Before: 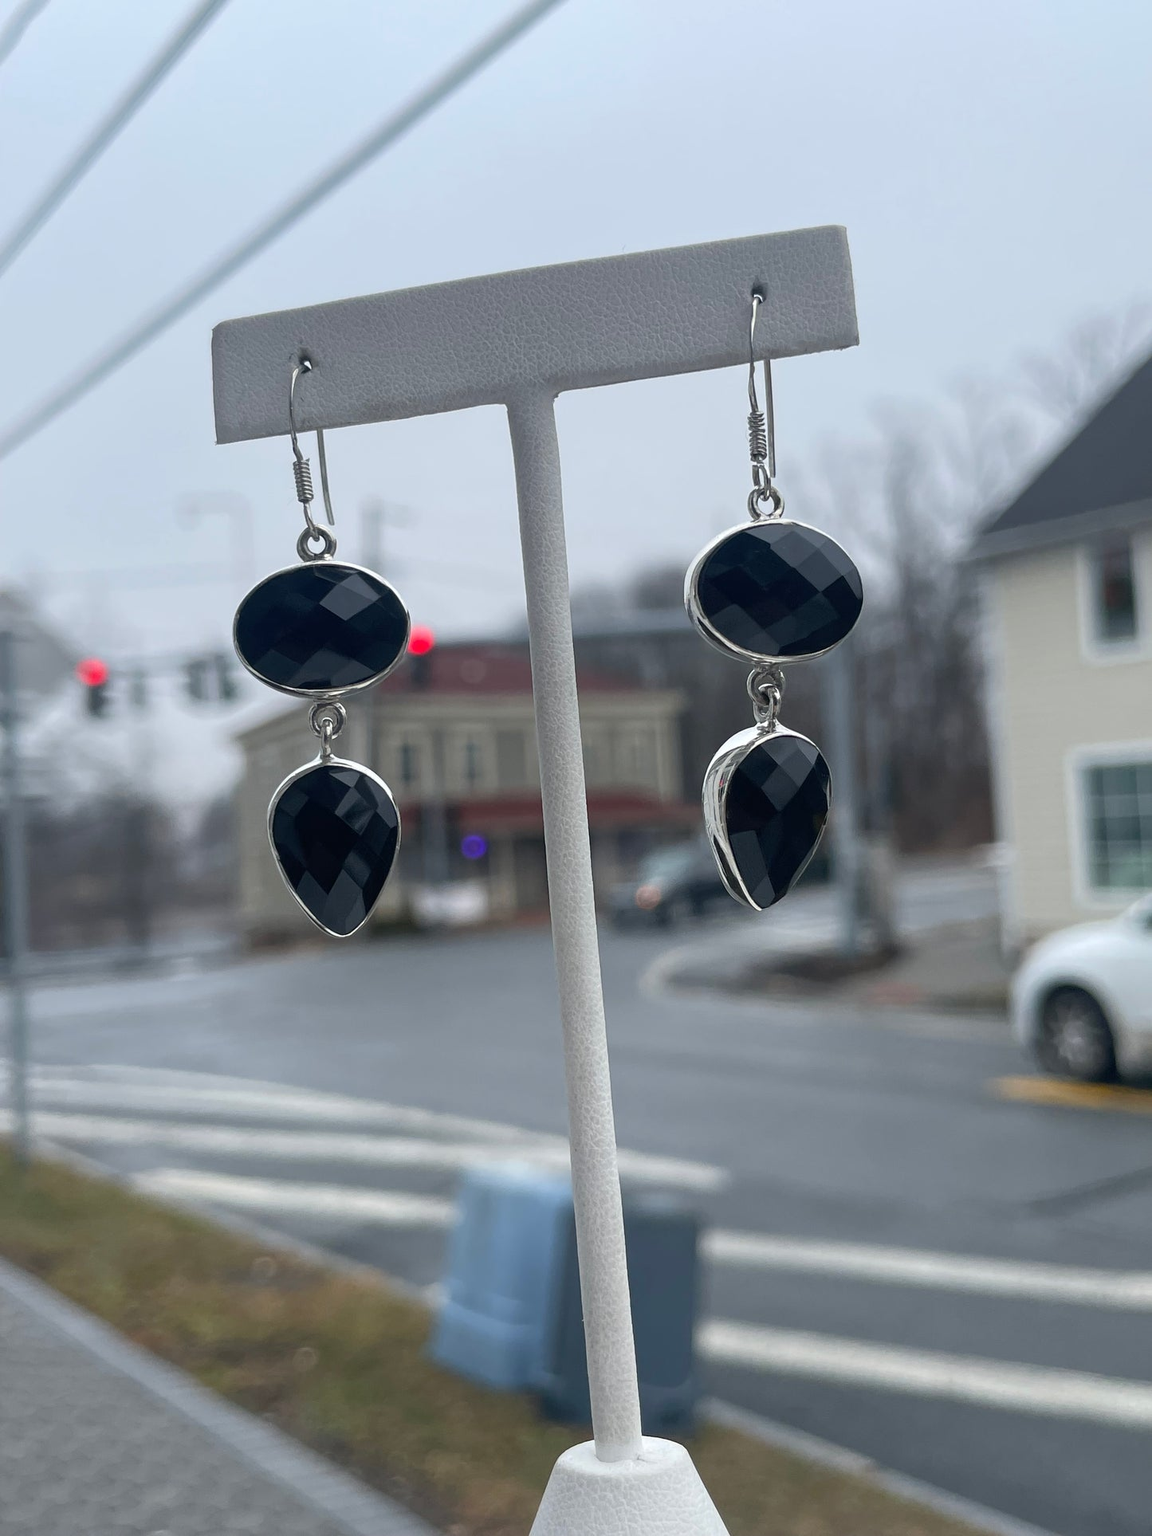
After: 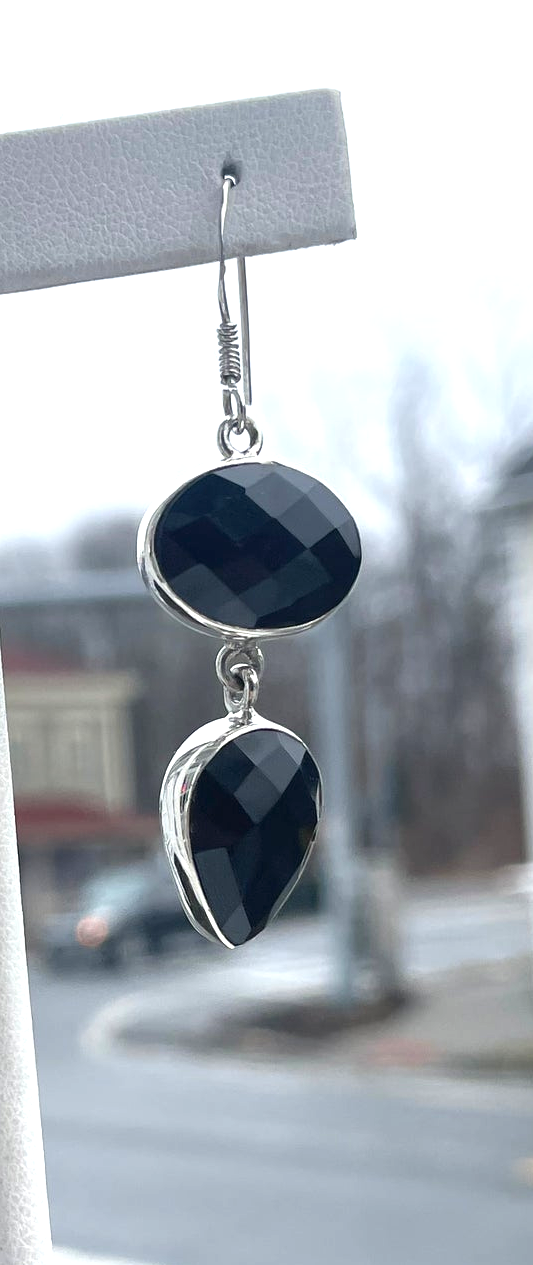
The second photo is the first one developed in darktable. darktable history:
crop and rotate: left 49.936%, top 10.094%, right 13.136%, bottom 24.256%
exposure: black level correction 0, exposure 0.95 EV, compensate exposure bias true, compensate highlight preservation false
